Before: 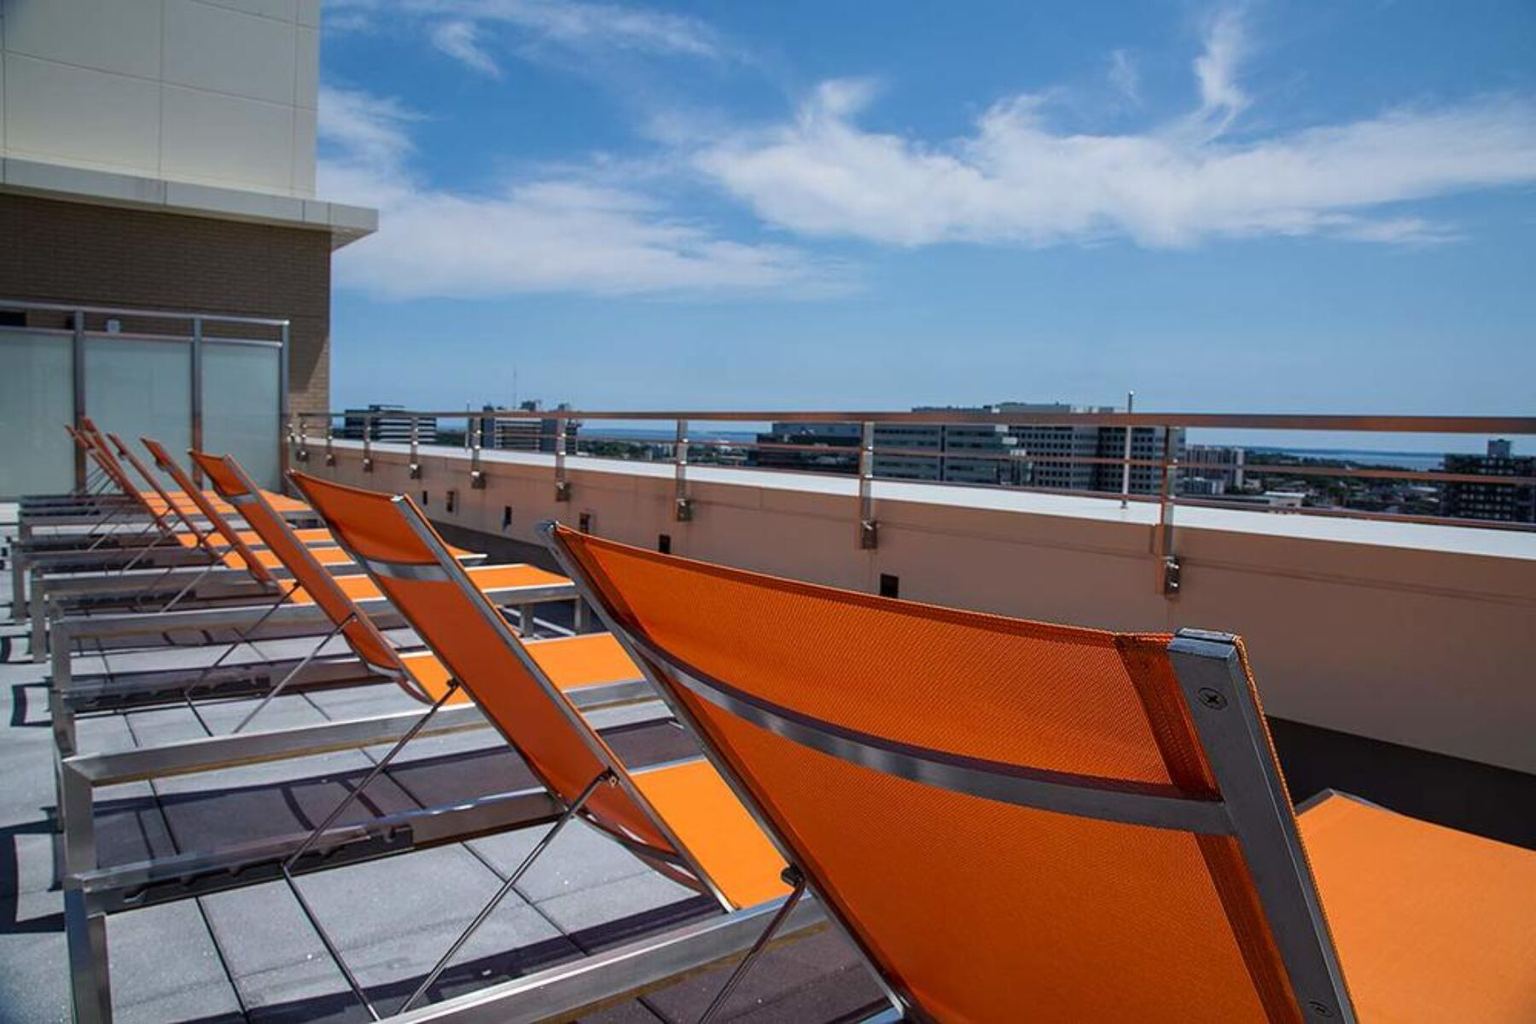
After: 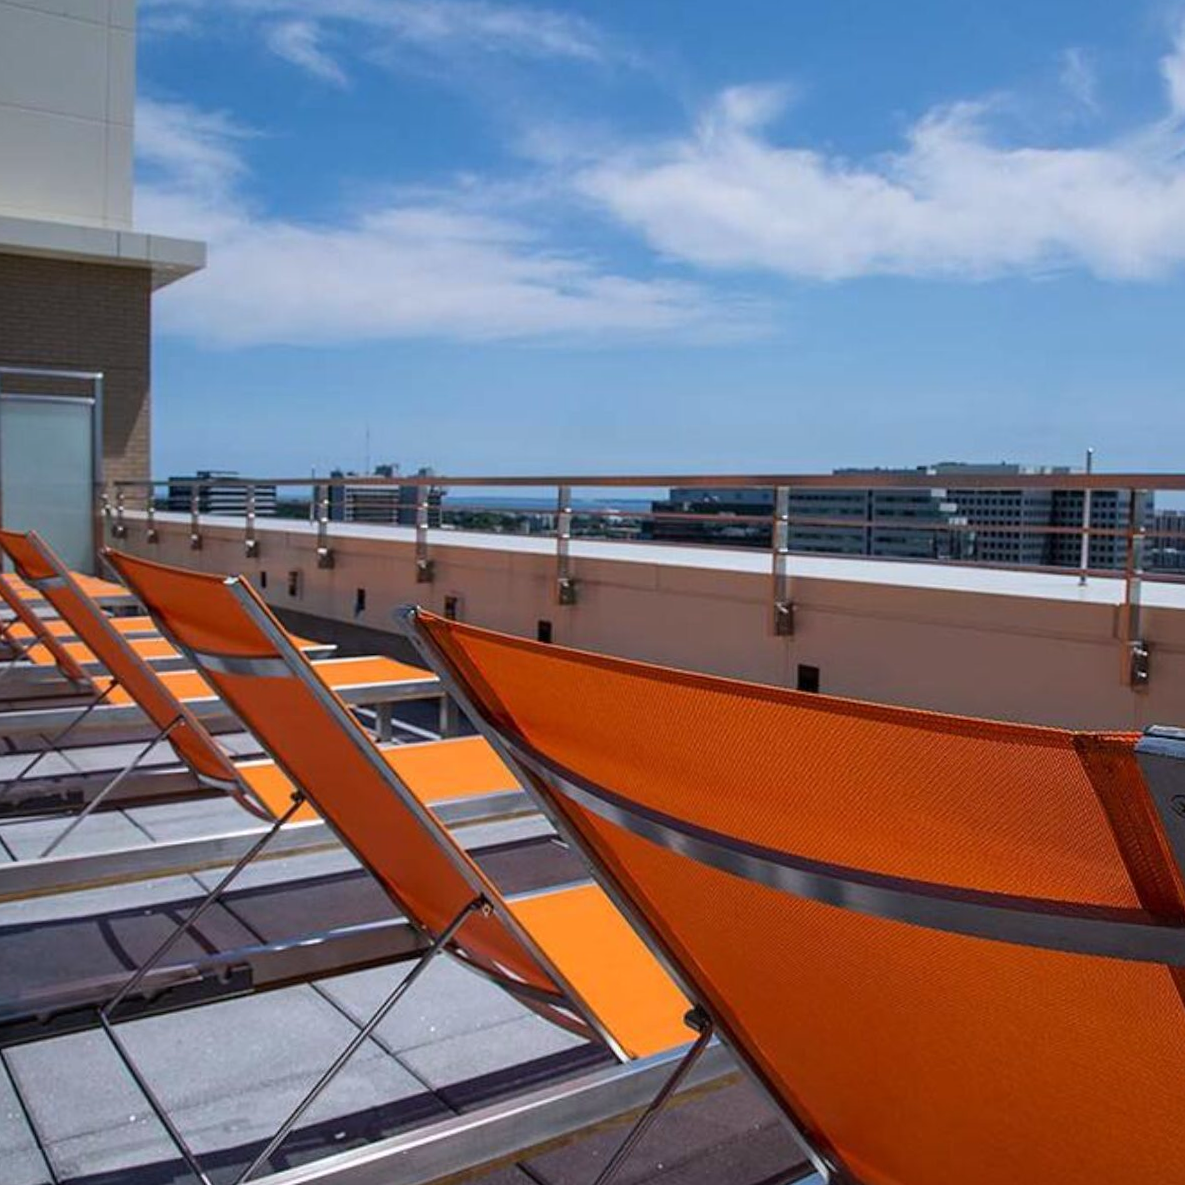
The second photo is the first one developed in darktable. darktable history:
white balance: red 1.004, blue 1.024
crop and rotate: left 12.673%, right 20.66%
rotate and perspective: rotation -0.45°, automatic cropping original format, crop left 0.008, crop right 0.992, crop top 0.012, crop bottom 0.988
